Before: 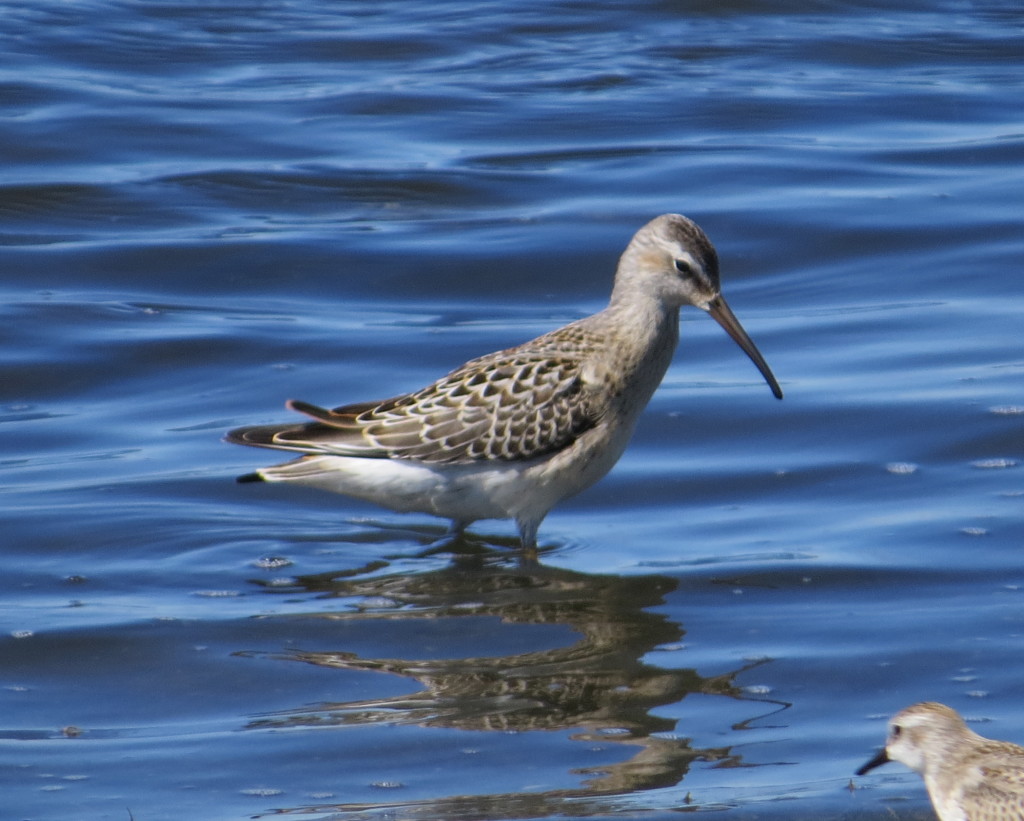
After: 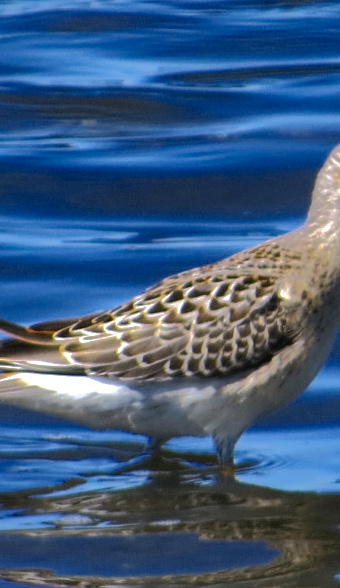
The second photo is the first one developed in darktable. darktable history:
color balance rgb: perceptual saturation grading › global saturation 19.763%, perceptual brilliance grading › global brilliance -5.305%, perceptual brilliance grading › highlights 24.858%, perceptual brilliance grading › mid-tones 7.194%, perceptual brilliance grading › shadows -4.633%, global vibrance 6.611%, contrast 13.335%, saturation formula JzAzBz (2021)
crop and rotate: left 29.607%, top 10.178%, right 37.176%, bottom 18.108%
shadows and highlights: shadows 37.92, highlights -75.95
